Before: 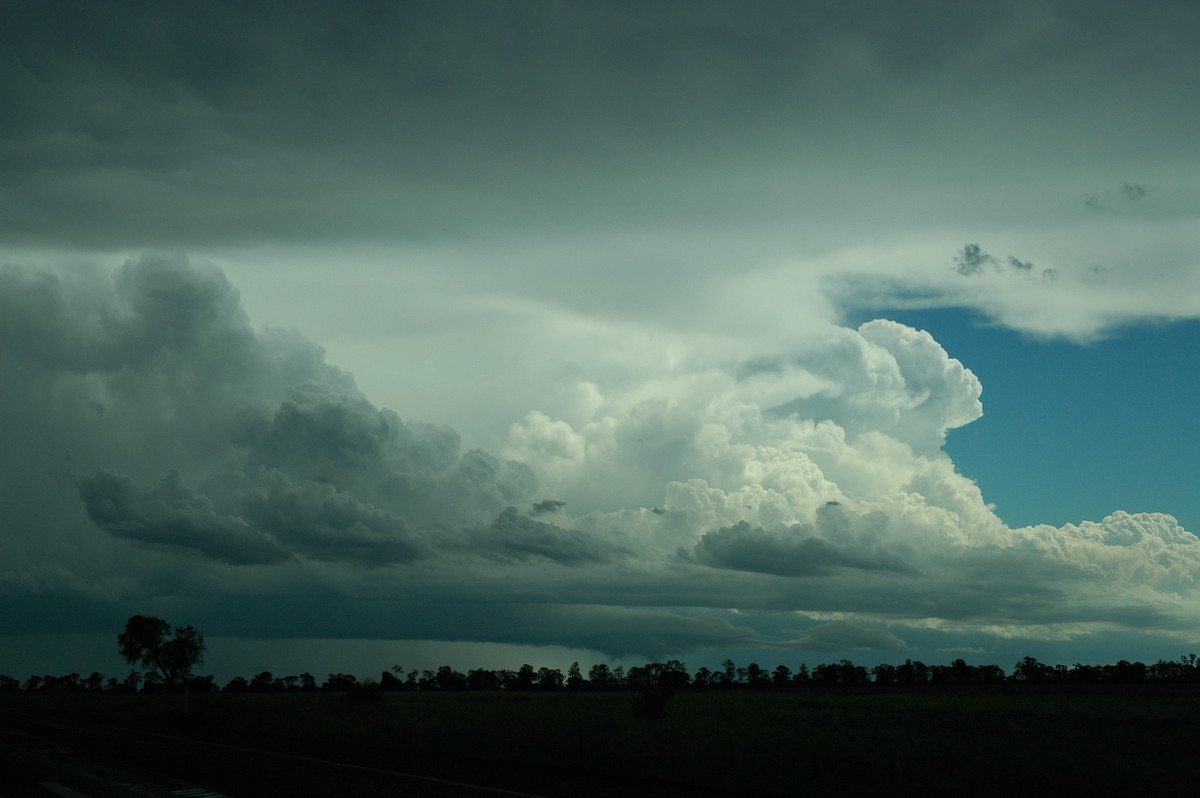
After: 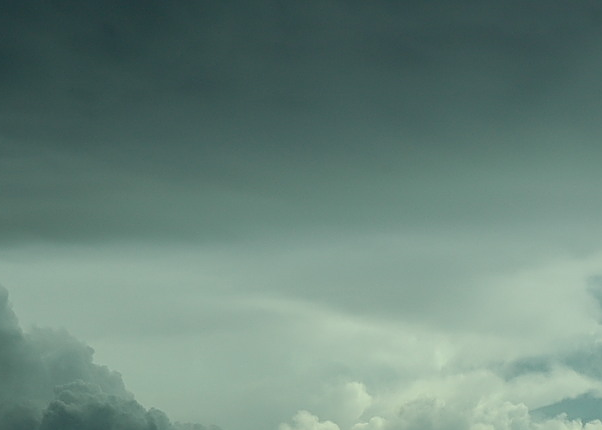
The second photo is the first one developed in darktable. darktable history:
sharpen: amount 0.493
crop: left 19.379%, right 30.422%, bottom 46.035%
